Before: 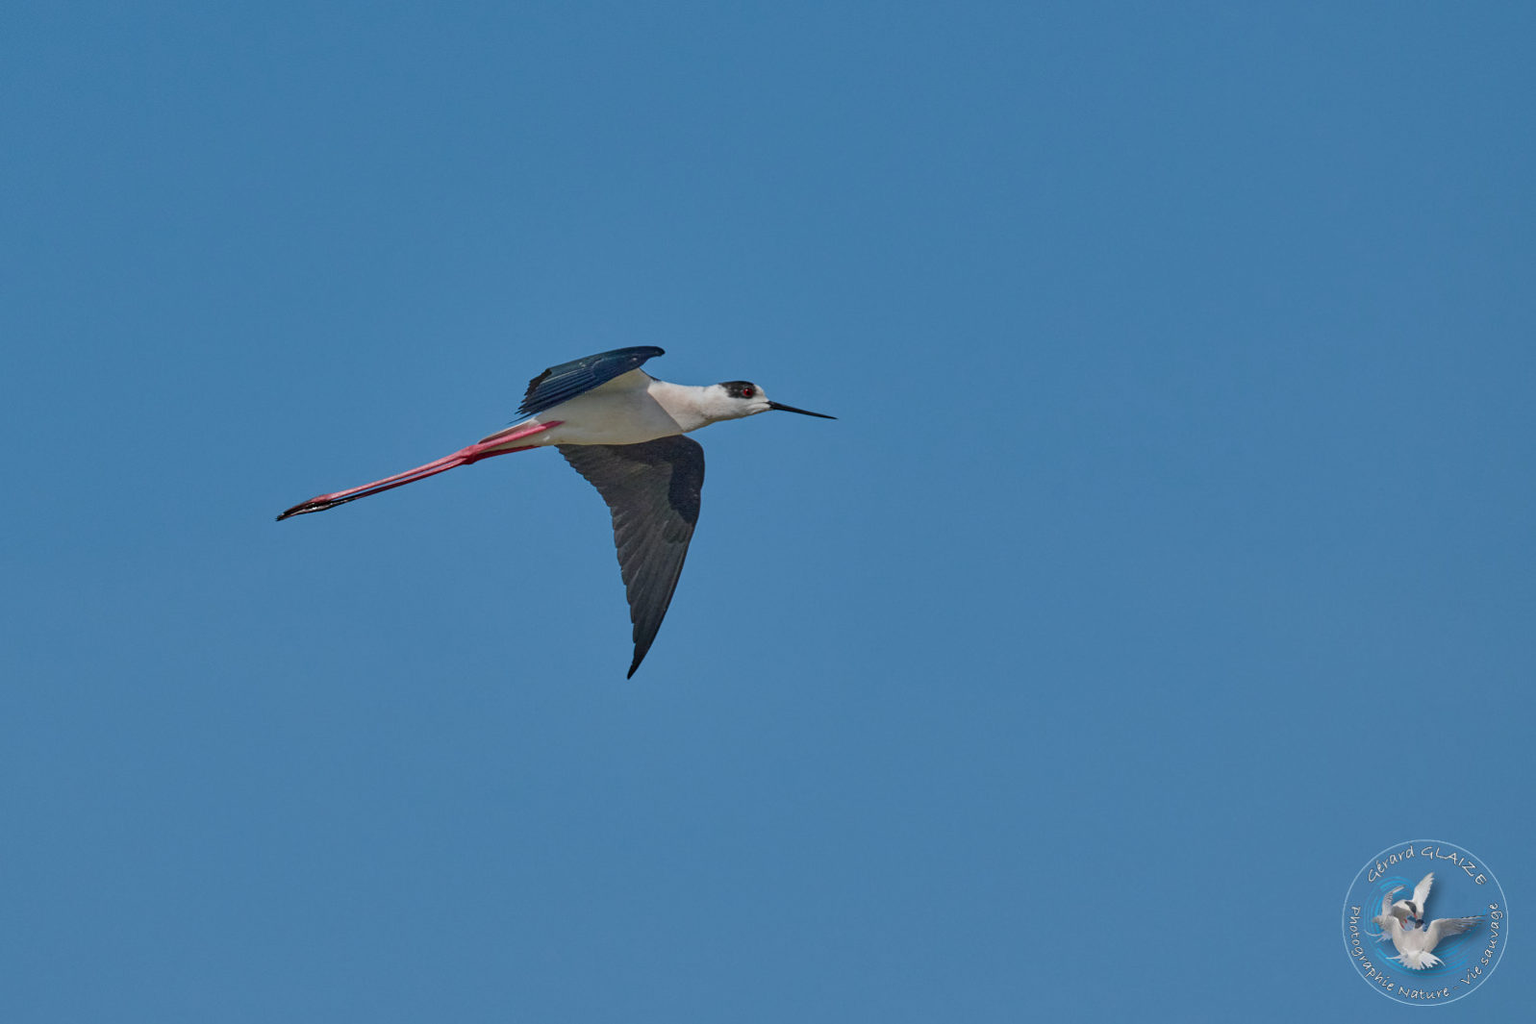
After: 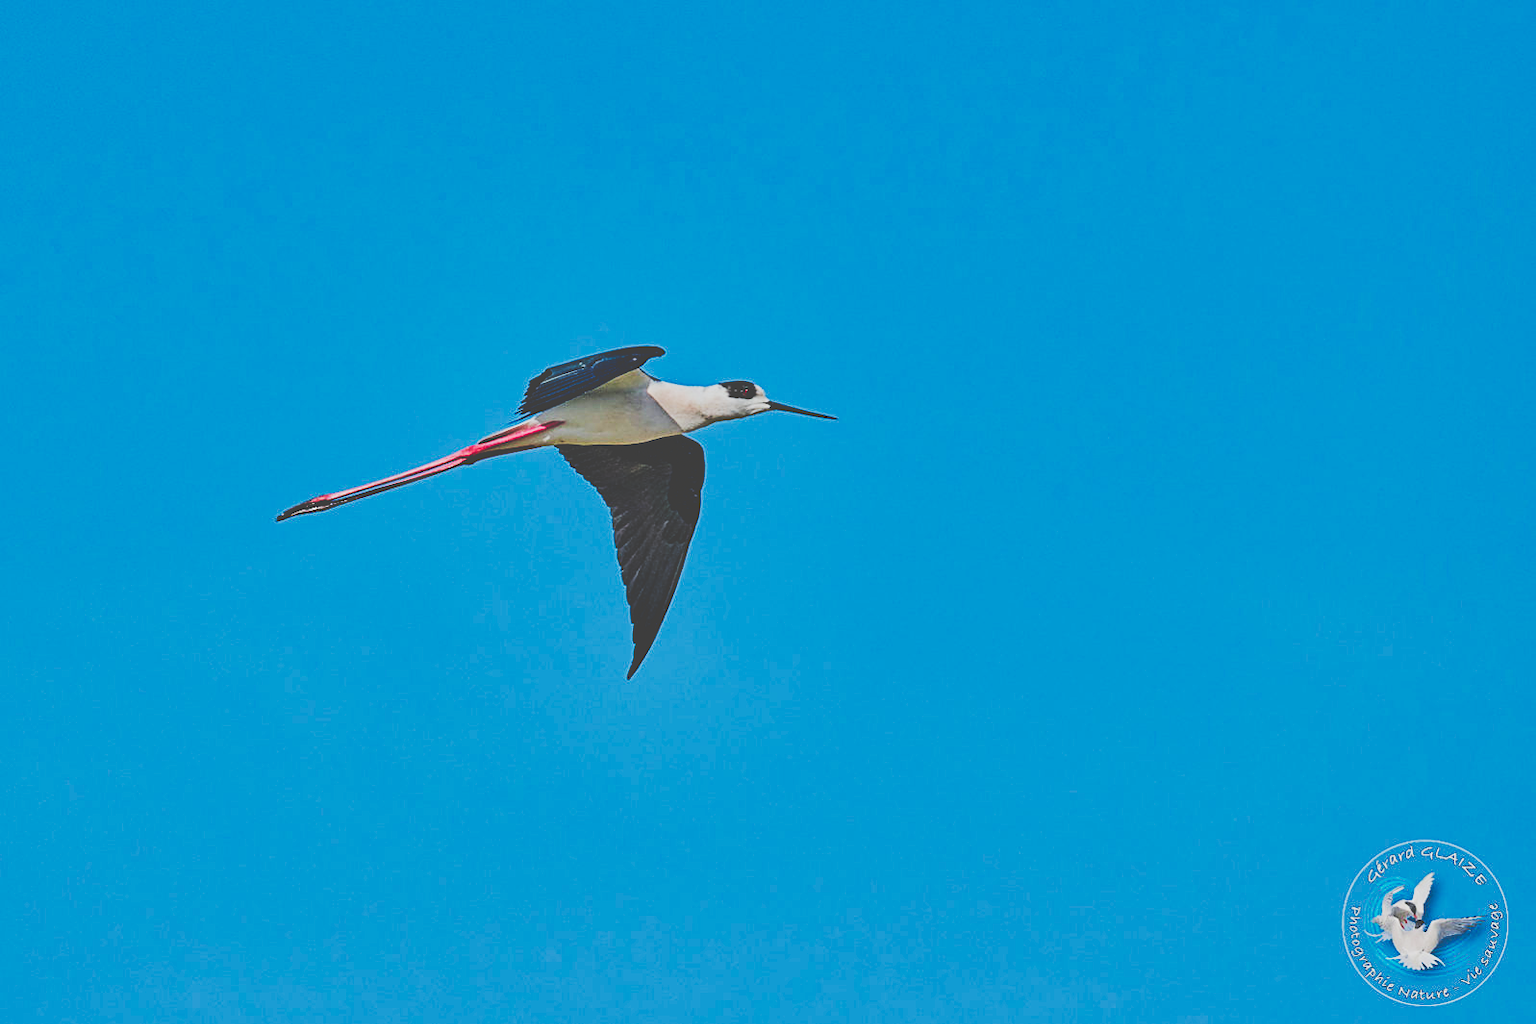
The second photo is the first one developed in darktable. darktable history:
tone curve: curves: ch0 [(0, 0) (0.003, 0.26) (0.011, 0.26) (0.025, 0.26) (0.044, 0.257) (0.069, 0.257) (0.1, 0.257) (0.136, 0.255) (0.177, 0.258) (0.224, 0.272) (0.277, 0.294) (0.335, 0.346) (0.399, 0.422) (0.468, 0.536) (0.543, 0.657) (0.623, 0.757) (0.709, 0.823) (0.801, 0.872) (0.898, 0.92) (1, 1)], preserve colors none
filmic rgb: black relative exposure -7.75 EV, white relative exposure 4.4 EV, threshold 3 EV, hardness 3.76, latitude 38.11%, contrast 0.966, highlights saturation mix 10%, shadows ↔ highlights balance 4.59%, color science v4 (2020), enable highlight reconstruction true
sharpen: on, module defaults
contrast brightness saturation: contrast 0.05, brightness 0.06, saturation 0.01
